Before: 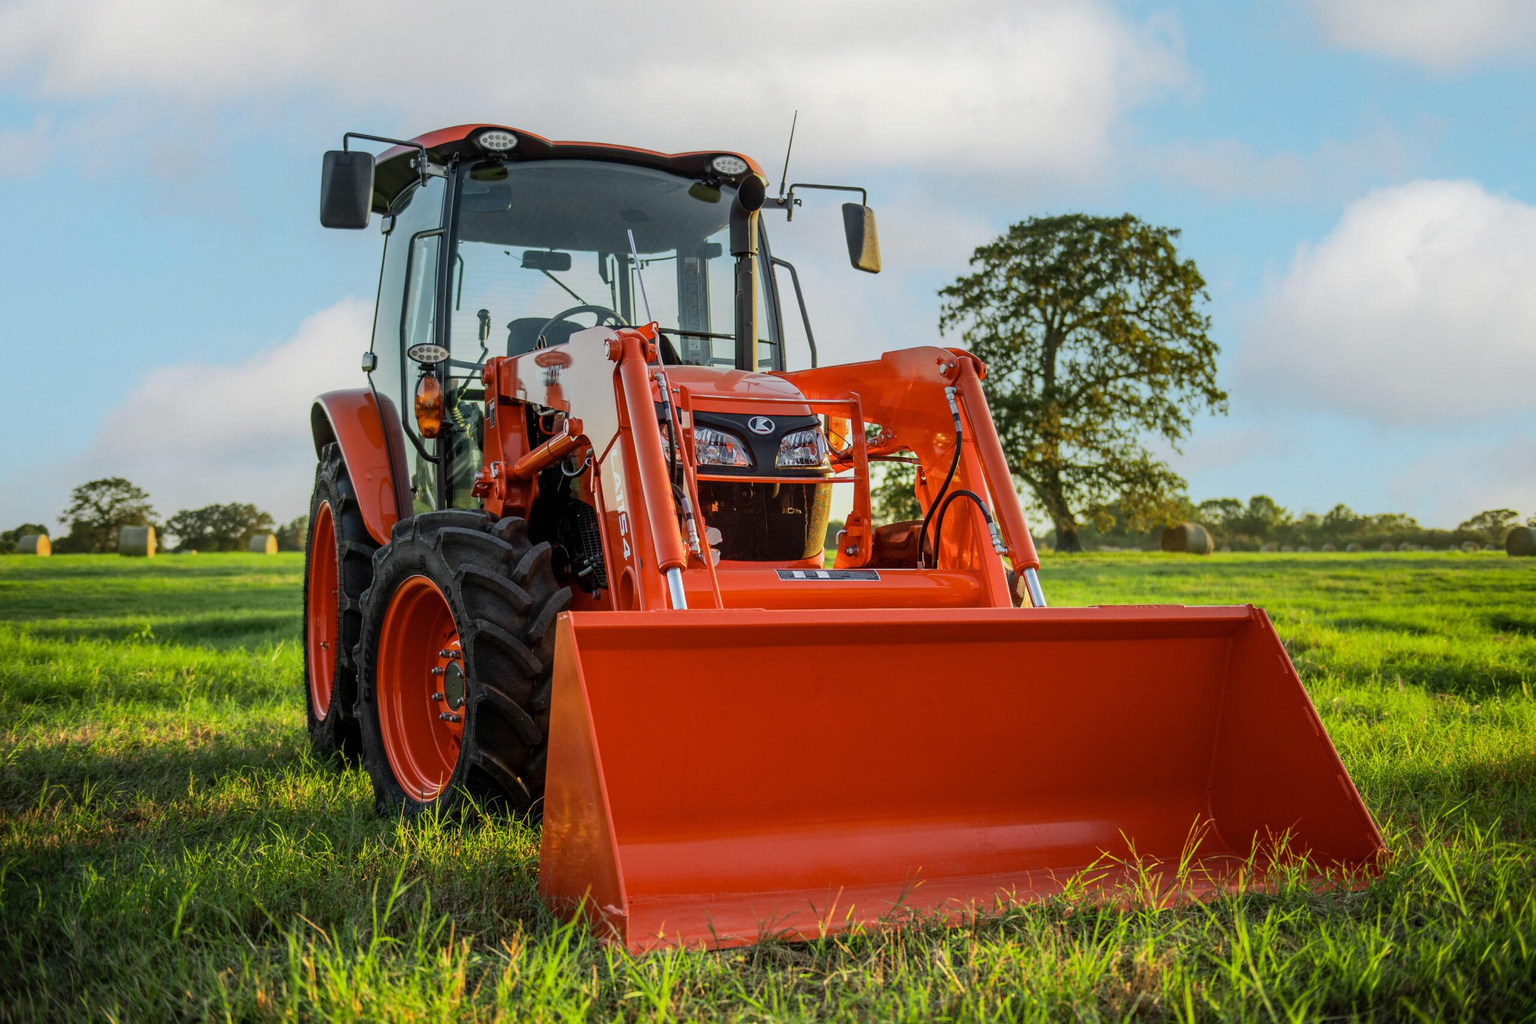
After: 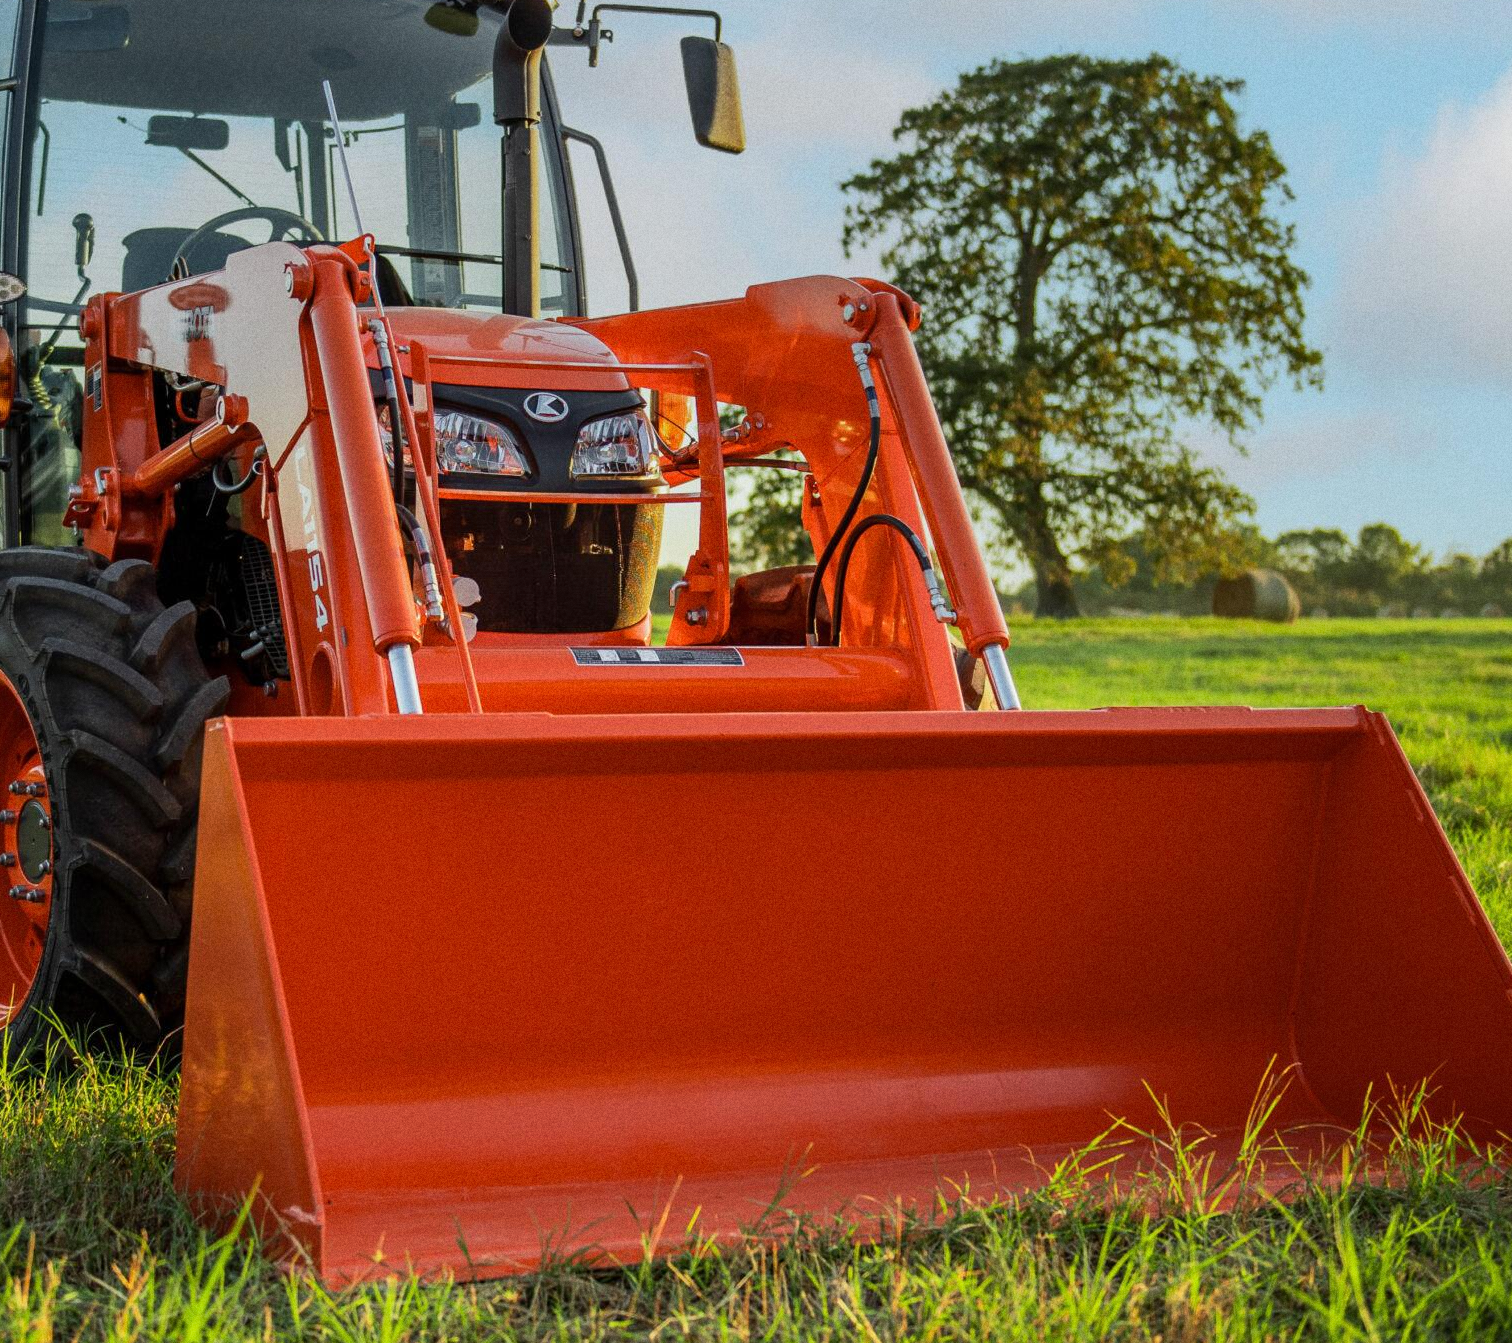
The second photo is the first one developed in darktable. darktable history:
crop and rotate: left 28.256%, top 17.734%, right 12.656%, bottom 3.573%
grain: strength 26%
